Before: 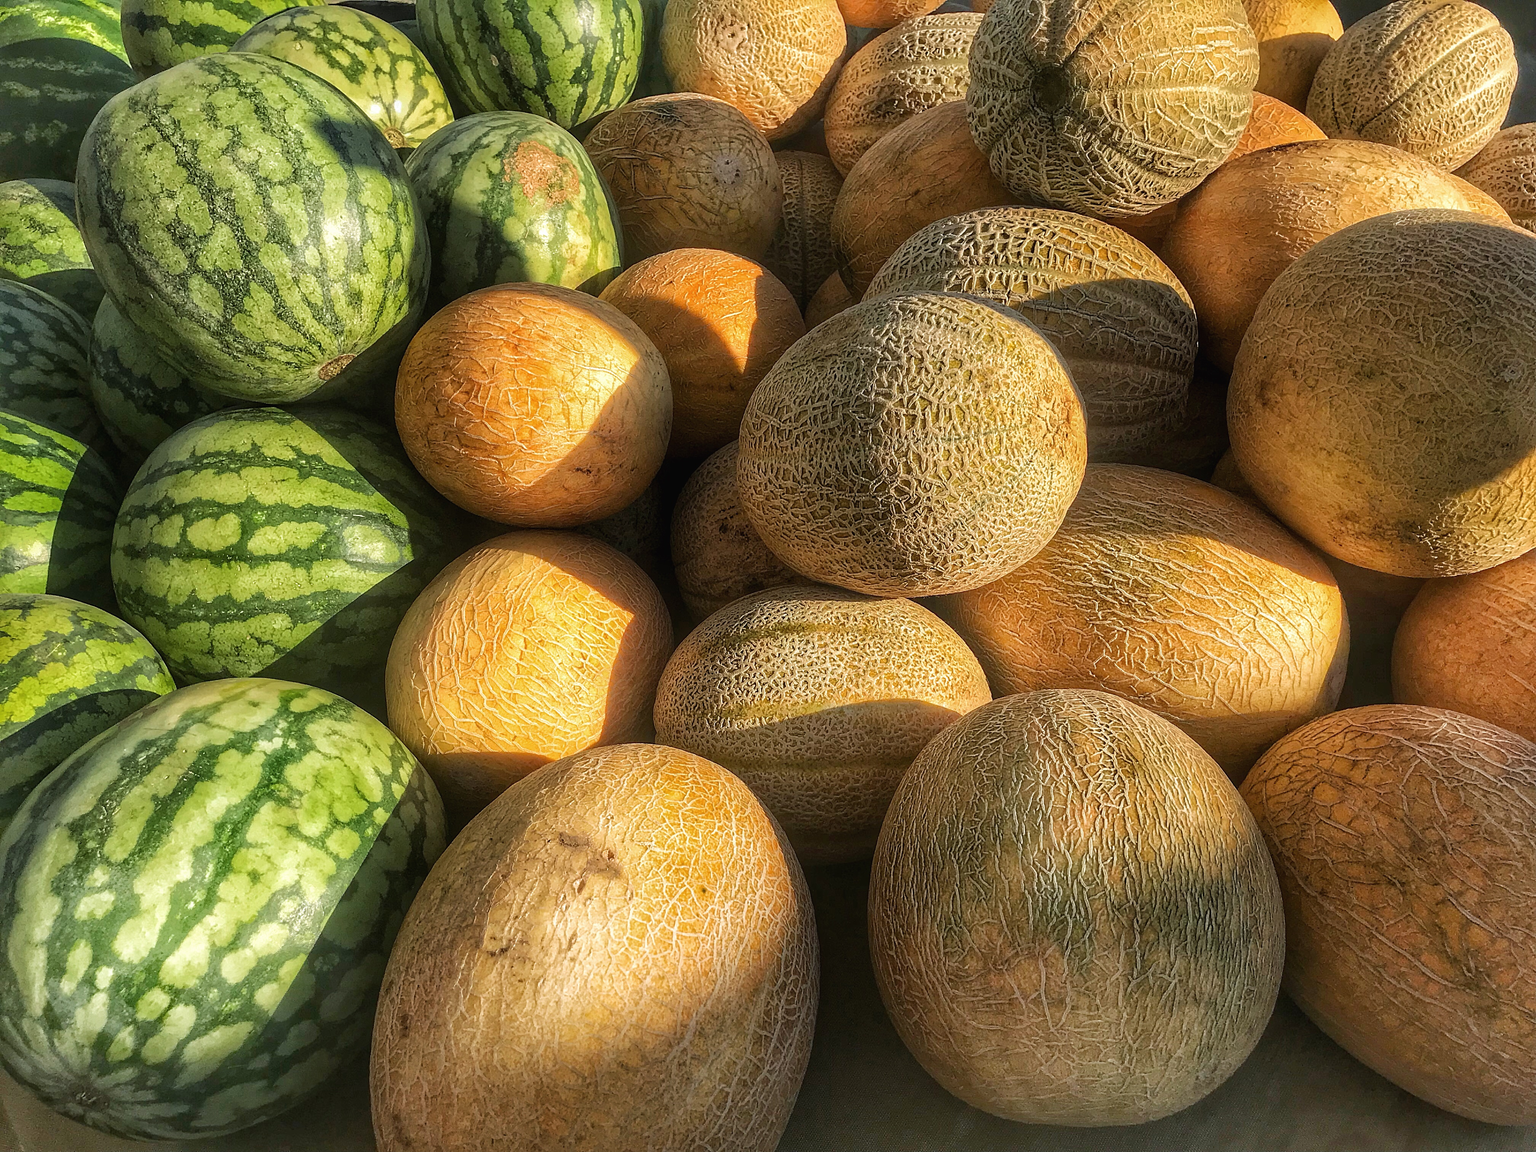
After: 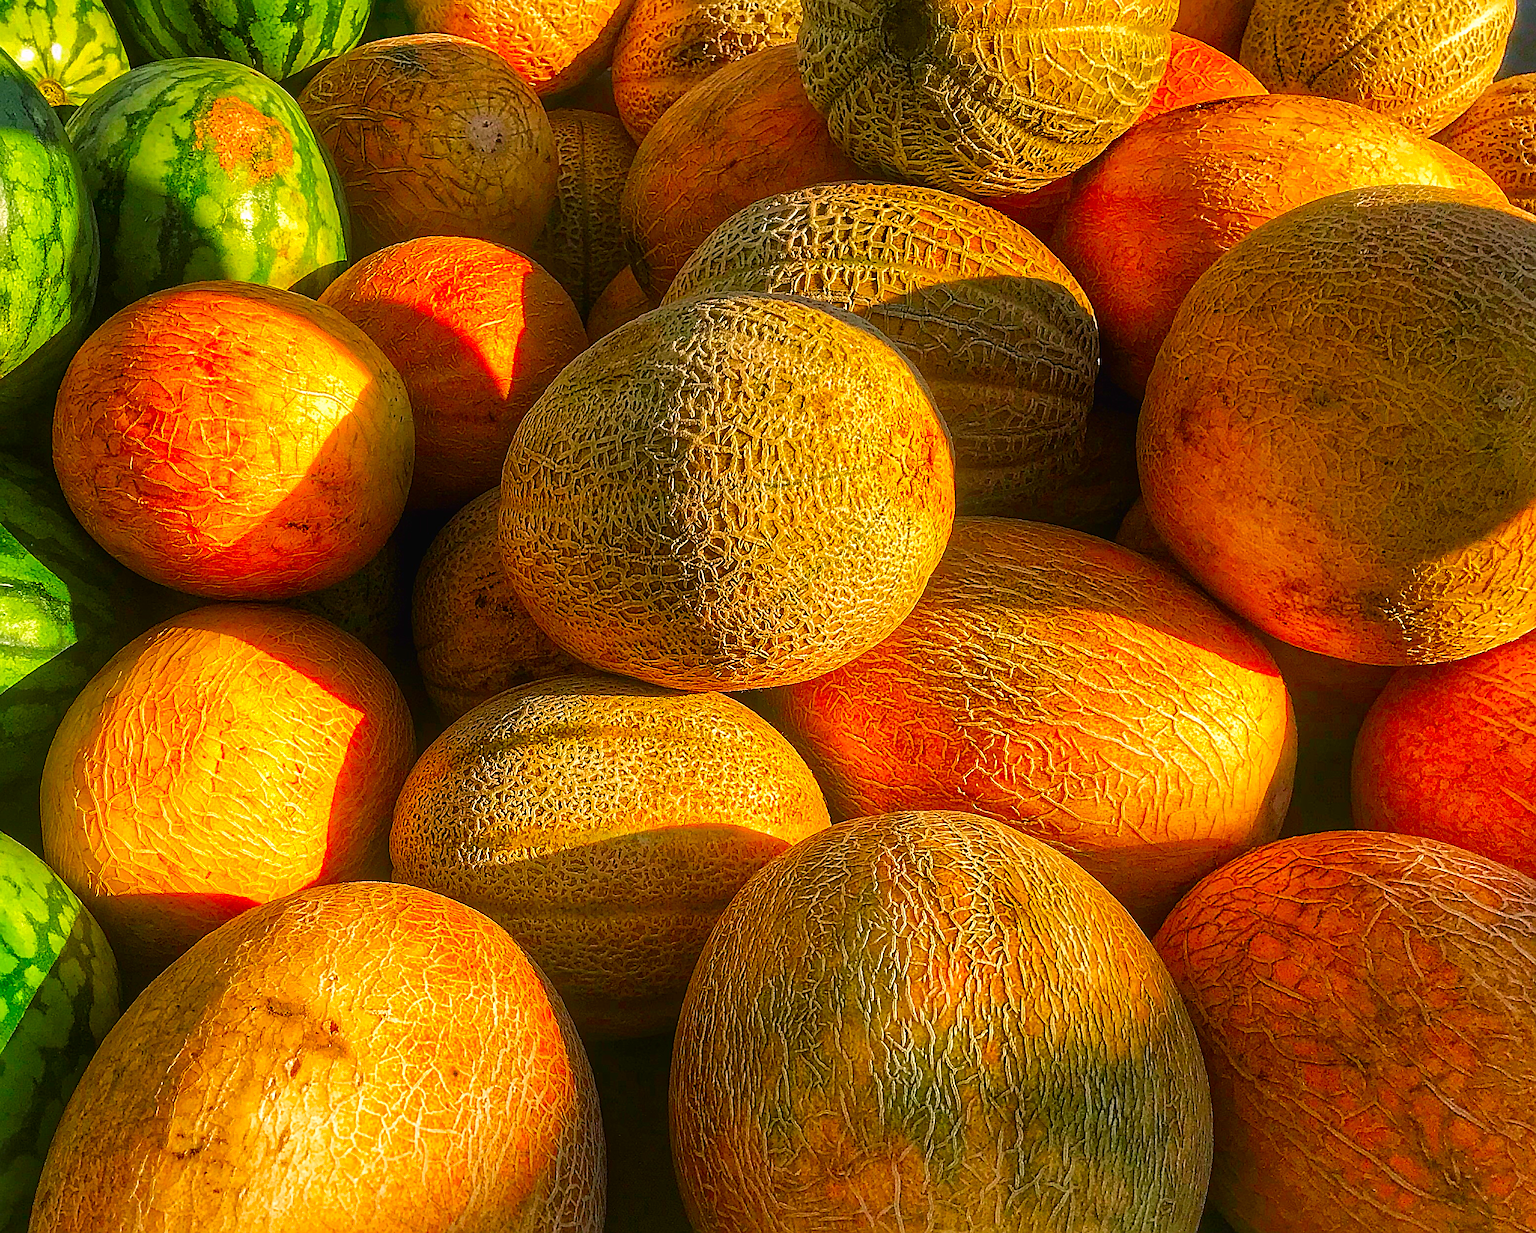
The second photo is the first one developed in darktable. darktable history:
crop: left 23.095%, top 5.827%, bottom 11.854%
sharpen: on, module defaults
color correction: highlights a* 1.59, highlights b* -1.7, saturation 2.48
